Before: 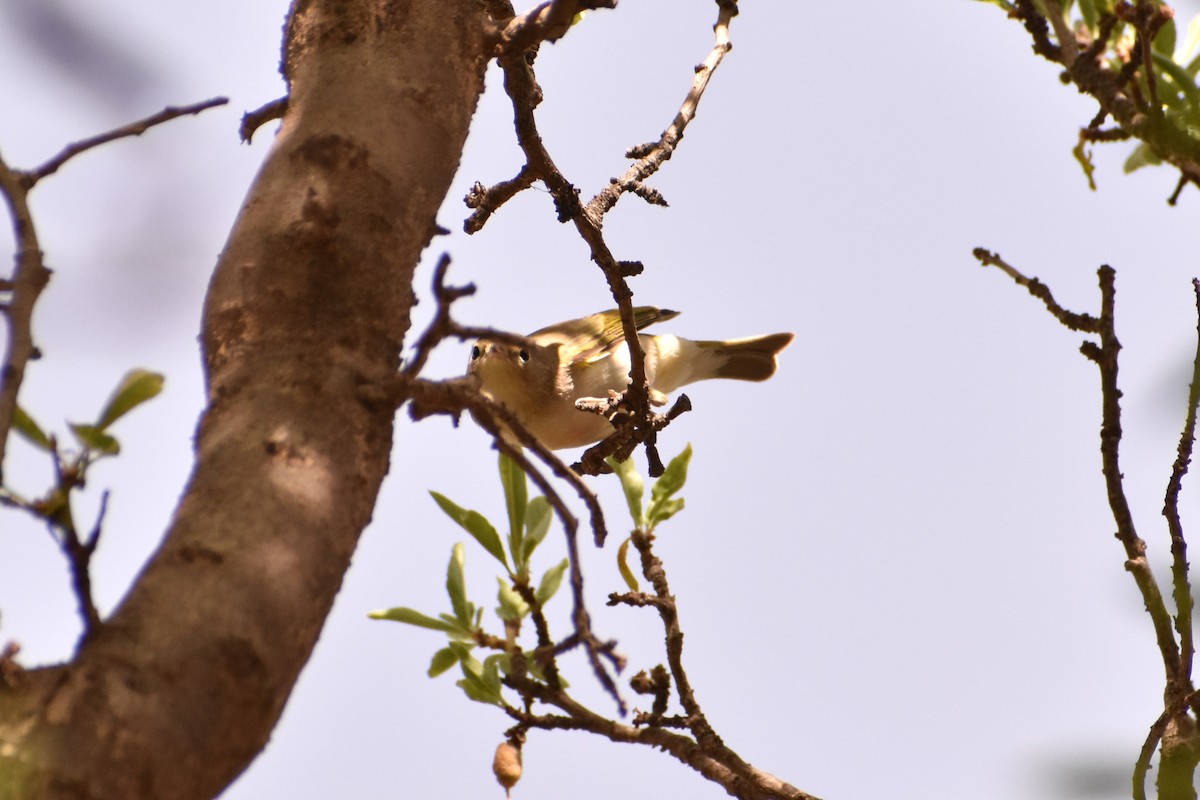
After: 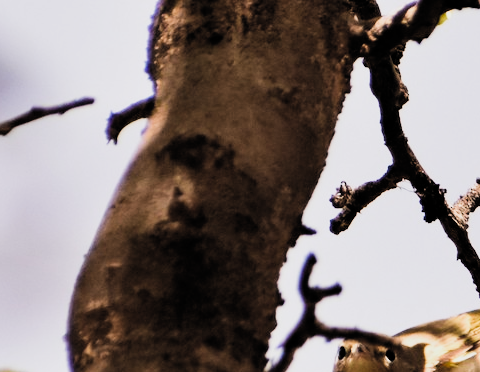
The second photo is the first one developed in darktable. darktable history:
crop and rotate: left 11.174%, top 0.074%, right 48.802%, bottom 53.397%
filmic rgb: black relative exposure -5.02 EV, white relative exposure 3.97 EV, hardness 2.89, contrast 1.198, preserve chrominance RGB euclidean norm, color science v5 (2021), contrast in shadows safe, contrast in highlights safe
tone equalizer: -8 EV -0.73 EV, -7 EV -0.722 EV, -6 EV -0.61 EV, -5 EV -0.371 EV, -3 EV 0.379 EV, -2 EV 0.6 EV, -1 EV 0.687 EV, +0 EV 0.725 EV, edges refinement/feathering 500, mask exposure compensation -1.57 EV, preserve details no
haze removal: compatibility mode true, adaptive false
